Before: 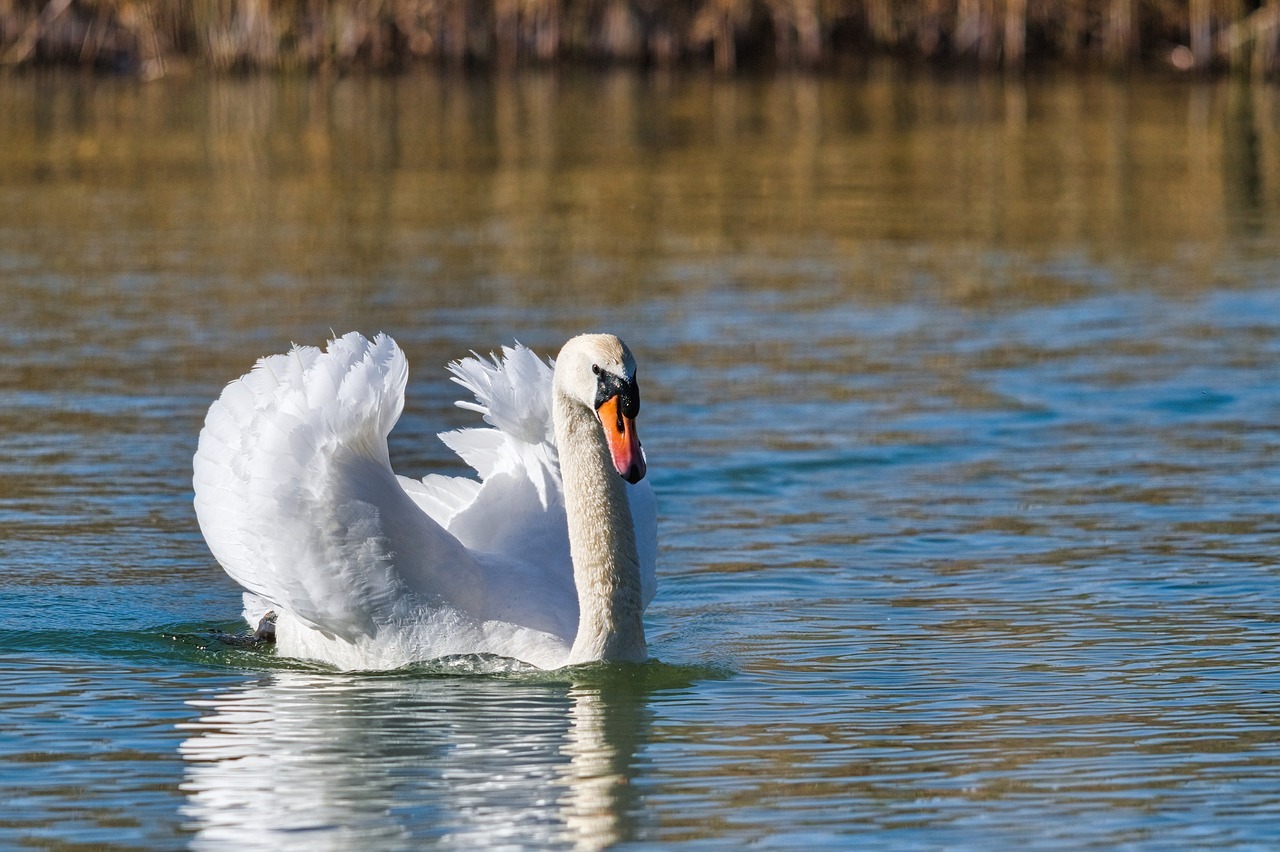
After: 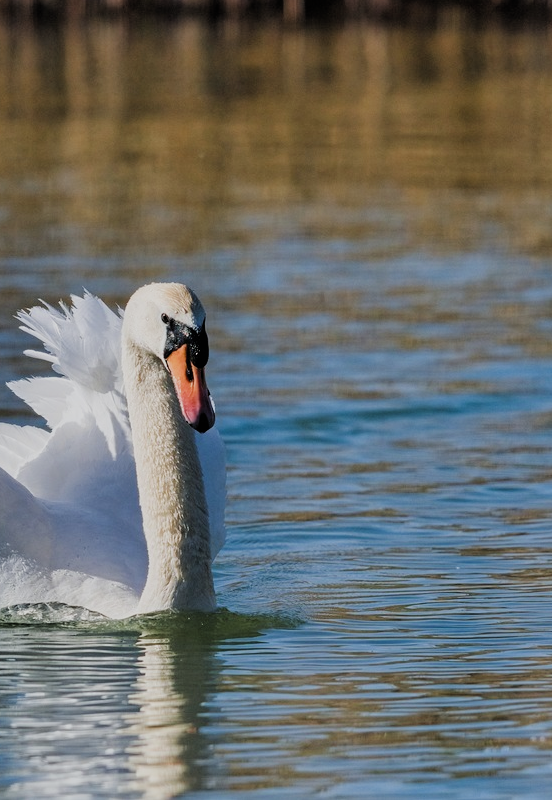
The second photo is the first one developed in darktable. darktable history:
crop: left 33.712%, top 6.012%, right 23.153%
filmic rgb: black relative exposure -7.65 EV, white relative exposure 4.56 EV, threshold 5.97 EV, hardness 3.61, color science v4 (2020), enable highlight reconstruction true
